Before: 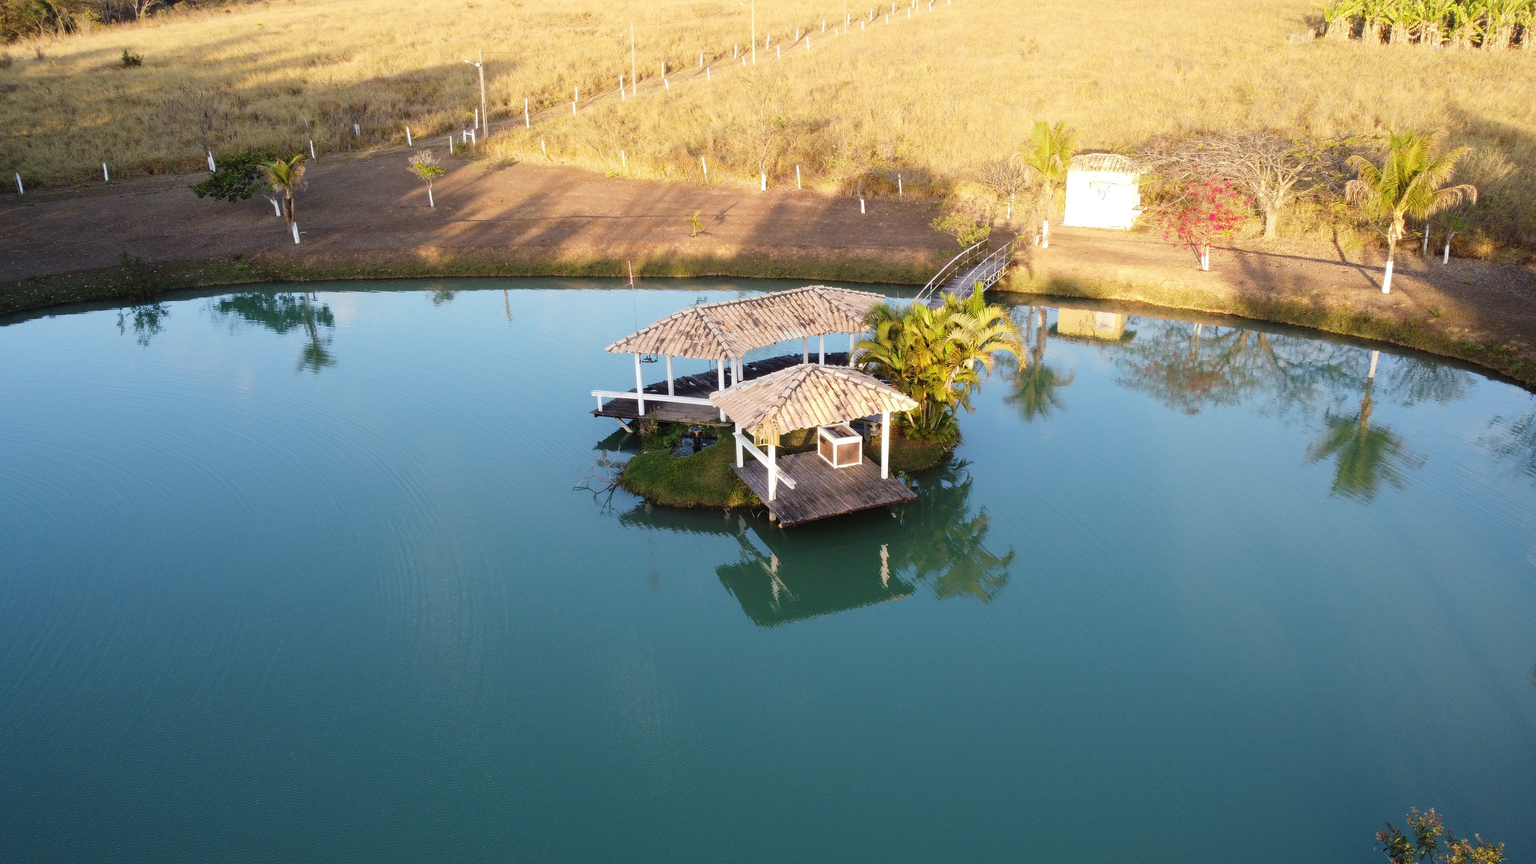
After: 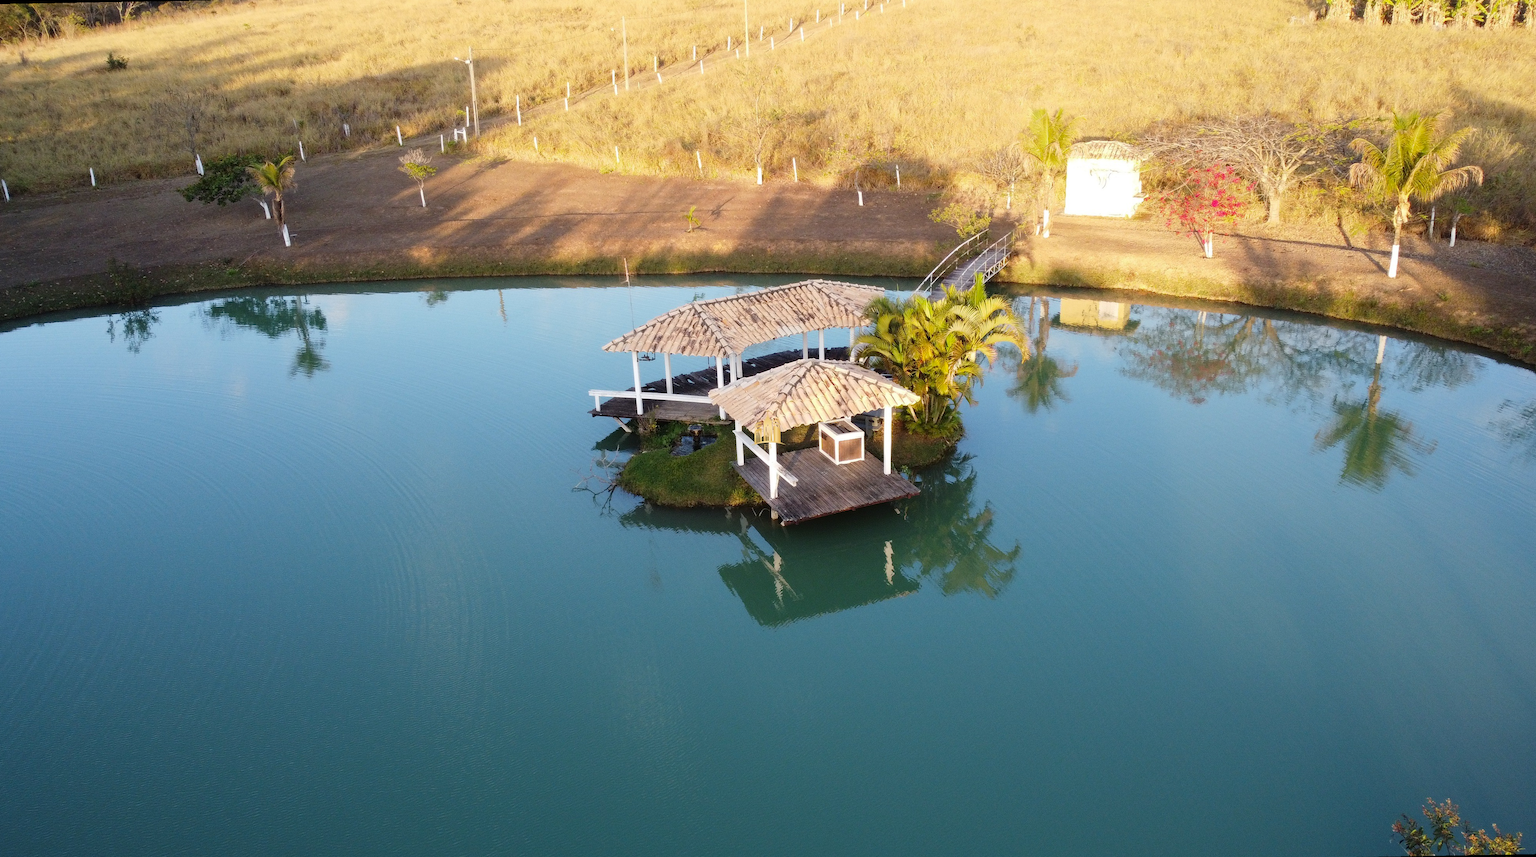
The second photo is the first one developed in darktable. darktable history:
vibrance: on, module defaults
rotate and perspective: rotation -1°, crop left 0.011, crop right 0.989, crop top 0.025, crop bottom 0.975
white balance: emerald 1
